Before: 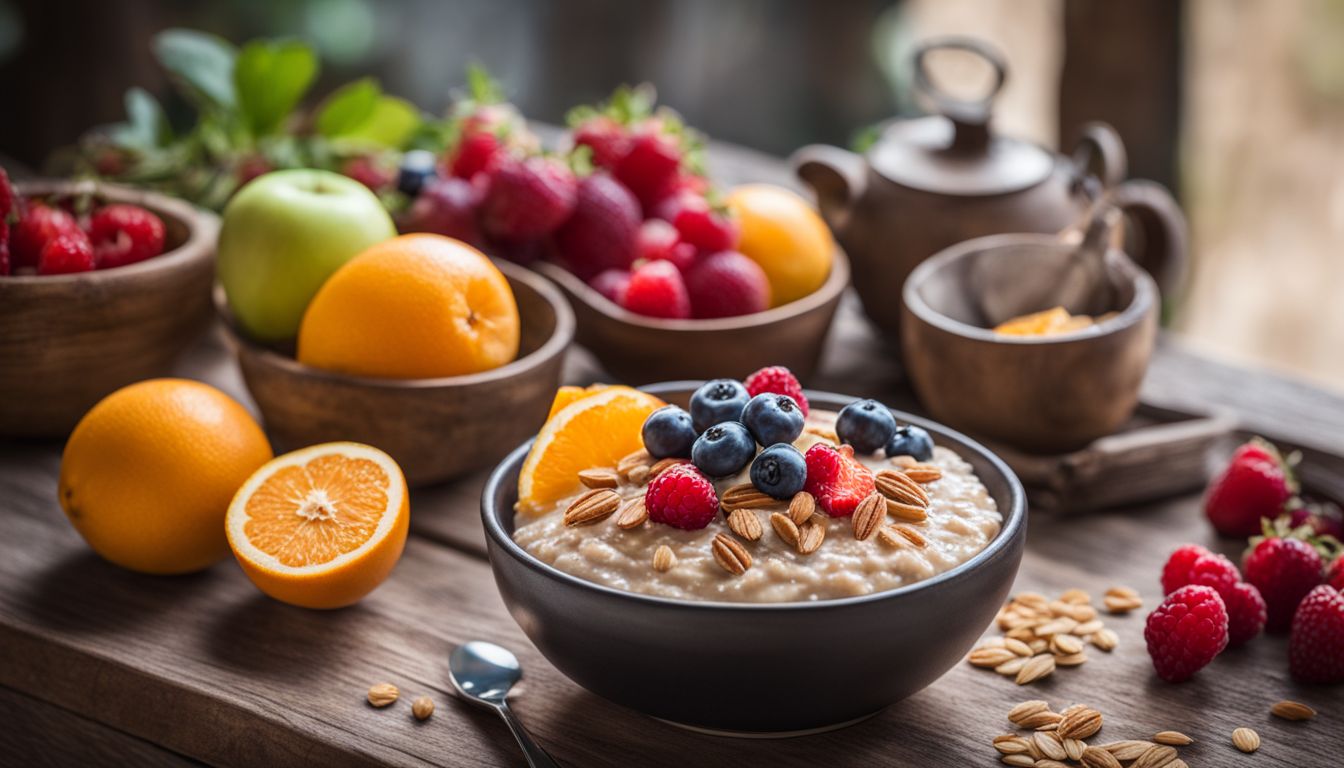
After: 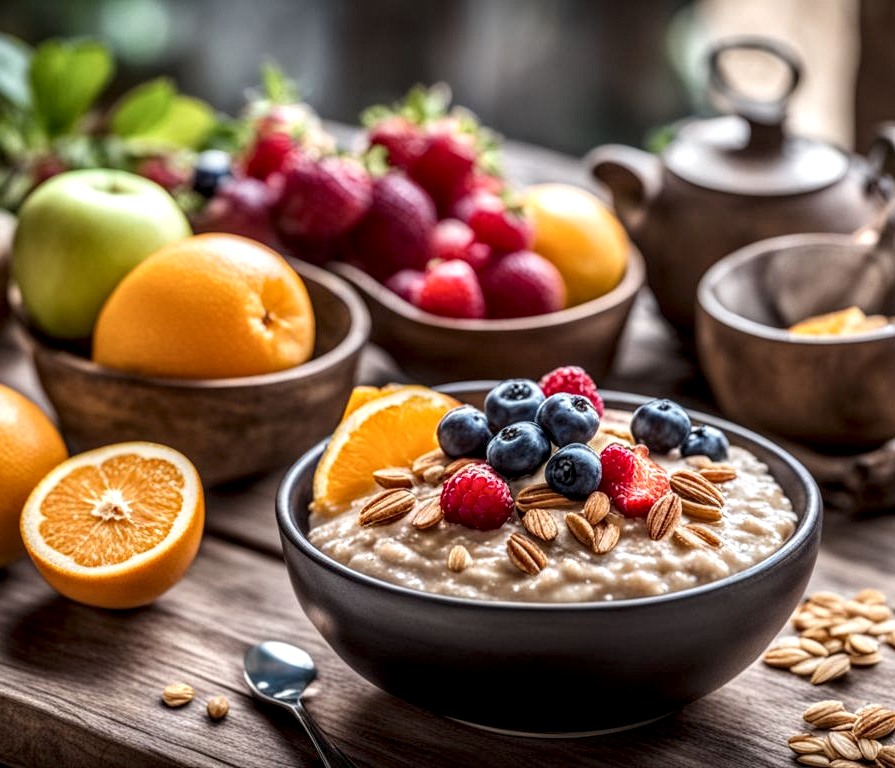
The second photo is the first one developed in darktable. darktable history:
exposure: black level correction 0.001, exposure 0.015 EV, compensate highlight preservation false
crop and rotate: left 15.311%, right 18.046%
local contrast: highlights 1%, shadows 5%, detail 182%
